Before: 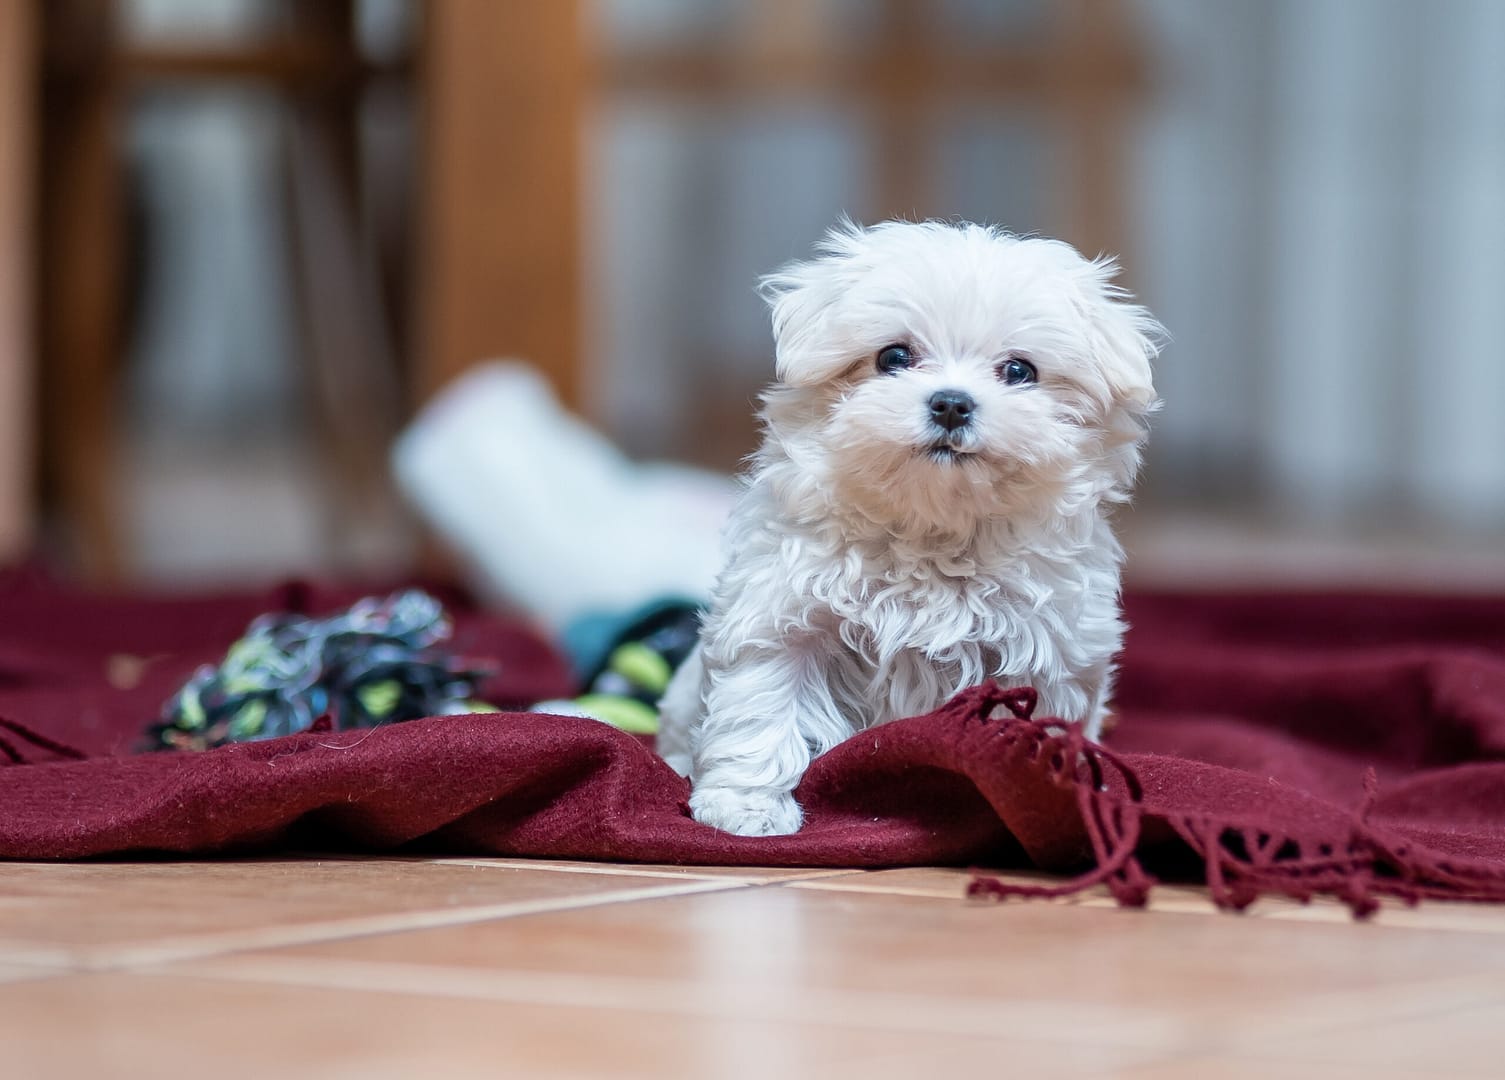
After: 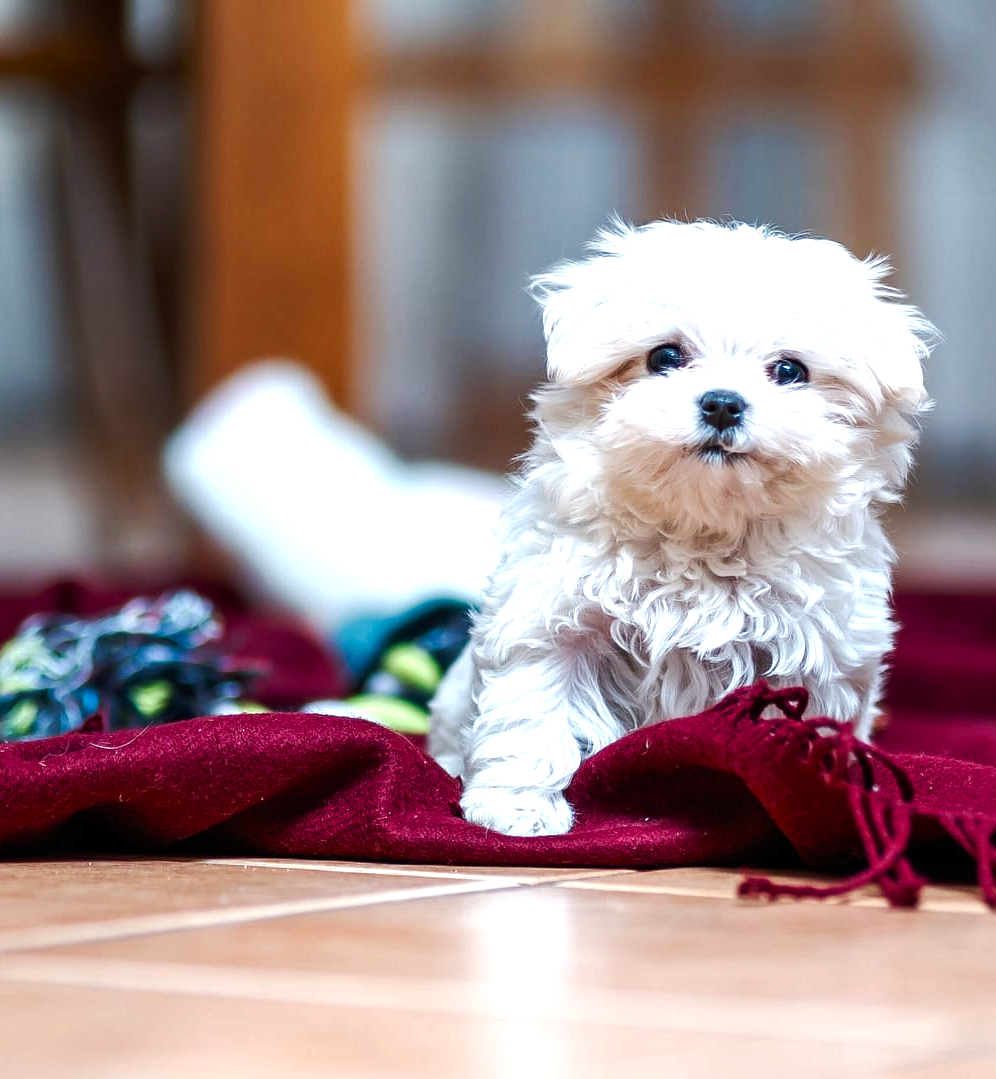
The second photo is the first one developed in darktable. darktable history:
color balance rgb: shadows lift › hue 84.7°, perceptual saturation grading › global saturation 20%, perceptual saturation grading › highlights -50.364%, perceptual saturation grading › shadows 30.202%, perceptual brilliance grading › global brilliance 17.339%, global vibrance 9.498%
tone curve: curves: ch0 [(0, 0) (0.003, 0.006) (0.011, 0.01) (0.025, 0.017) (0.044, 0.029) (0.069, 0.043) (0.1, 0.064) (0.136, 0.091) (0.177, 0.128) (0.224, 0.162) (0.277, 0.206) (0.335, 0.258) (0.399, 0.324) (0.468, 0.404) (0.543, 0.499) (0.623, 0.595) (0.709, 0.693) (0.801, 0.786) (0.898, 0.883) (1, 1)], preserve colors none
crop and rotate: left 15.221%, right 18.544%
